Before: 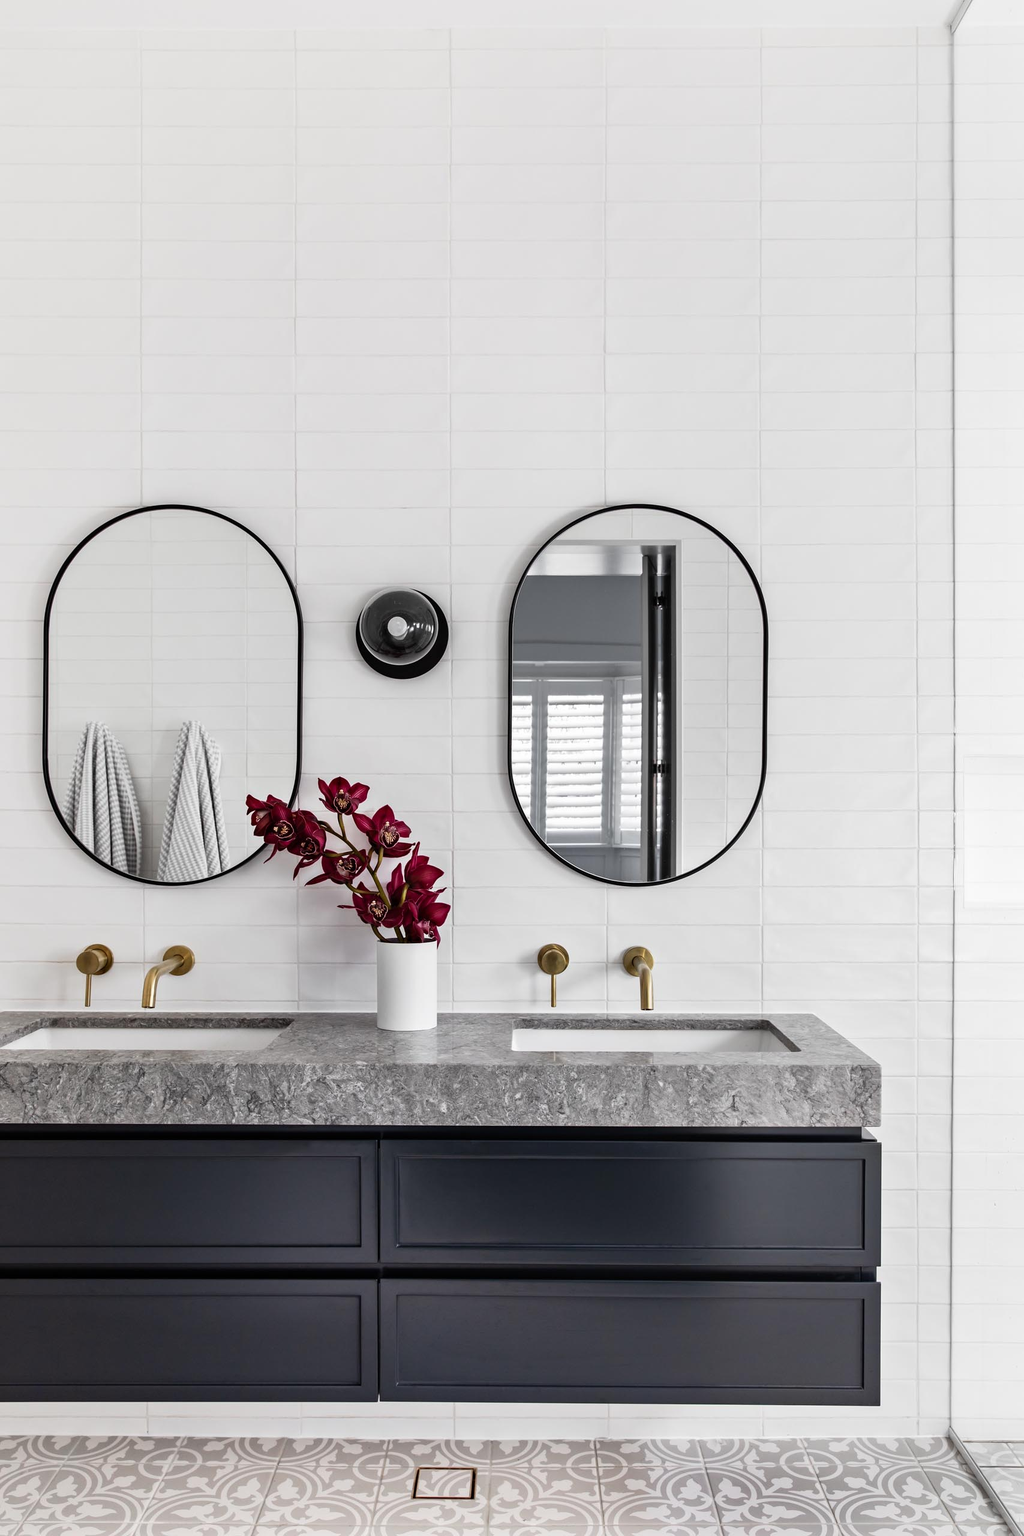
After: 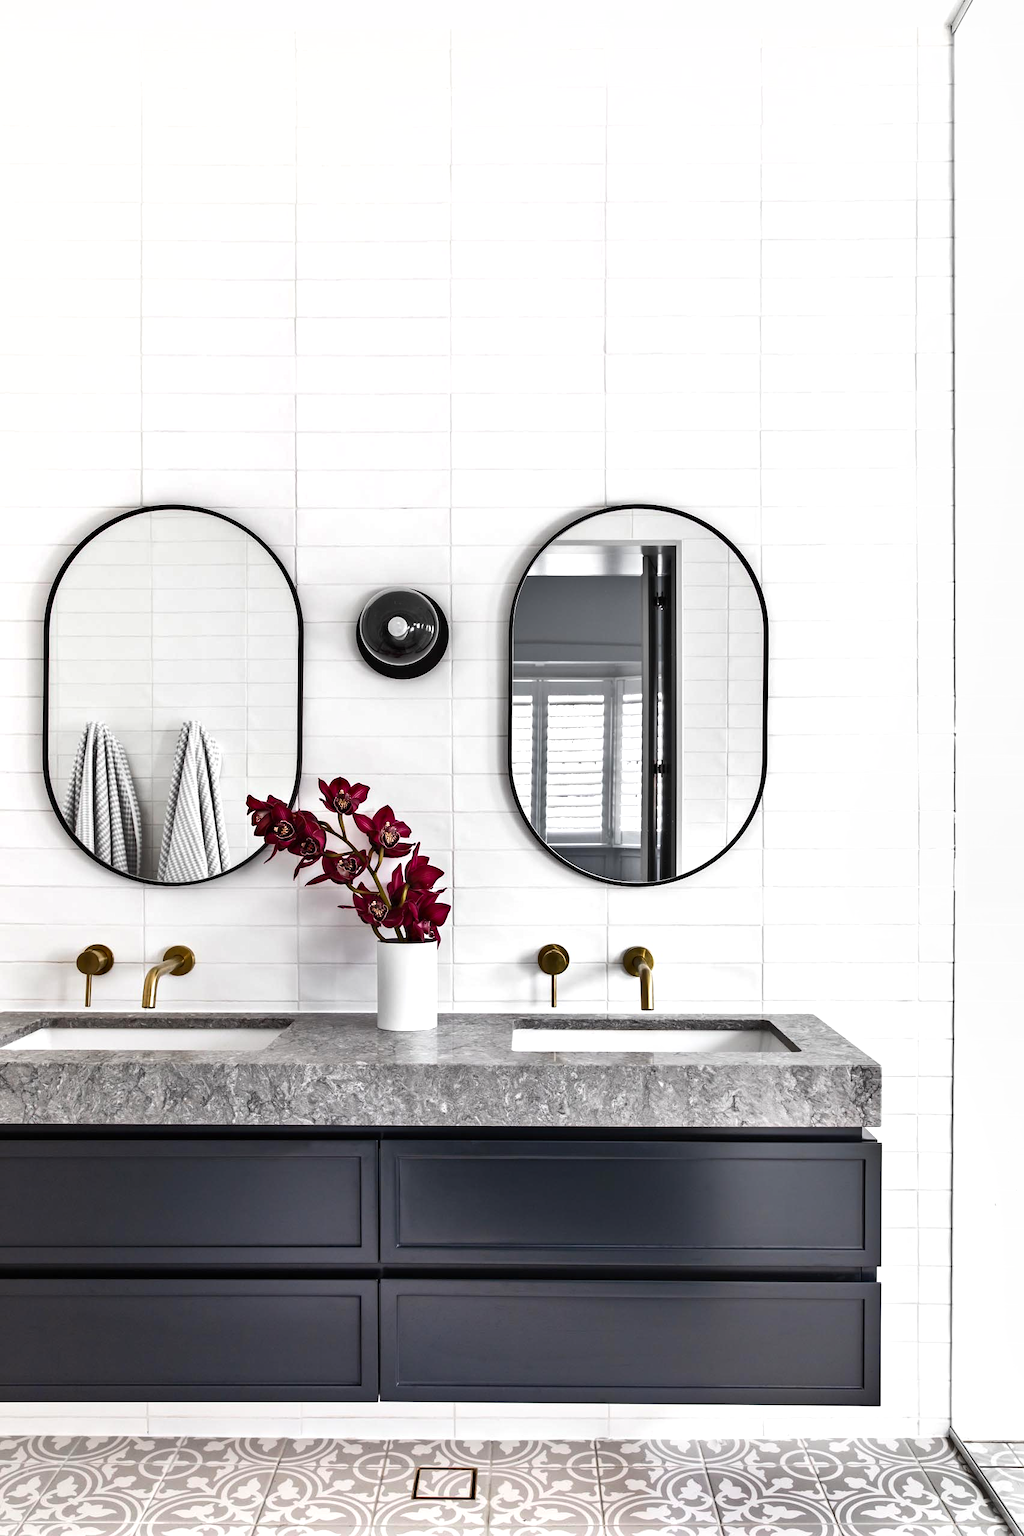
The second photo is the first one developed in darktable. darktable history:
exposure: black level correction 0, exposure 0.5 EV, compensate exposure bias true, compensate highlight preservation false
shadows and highlights: shadows 5, soften with gaussian
